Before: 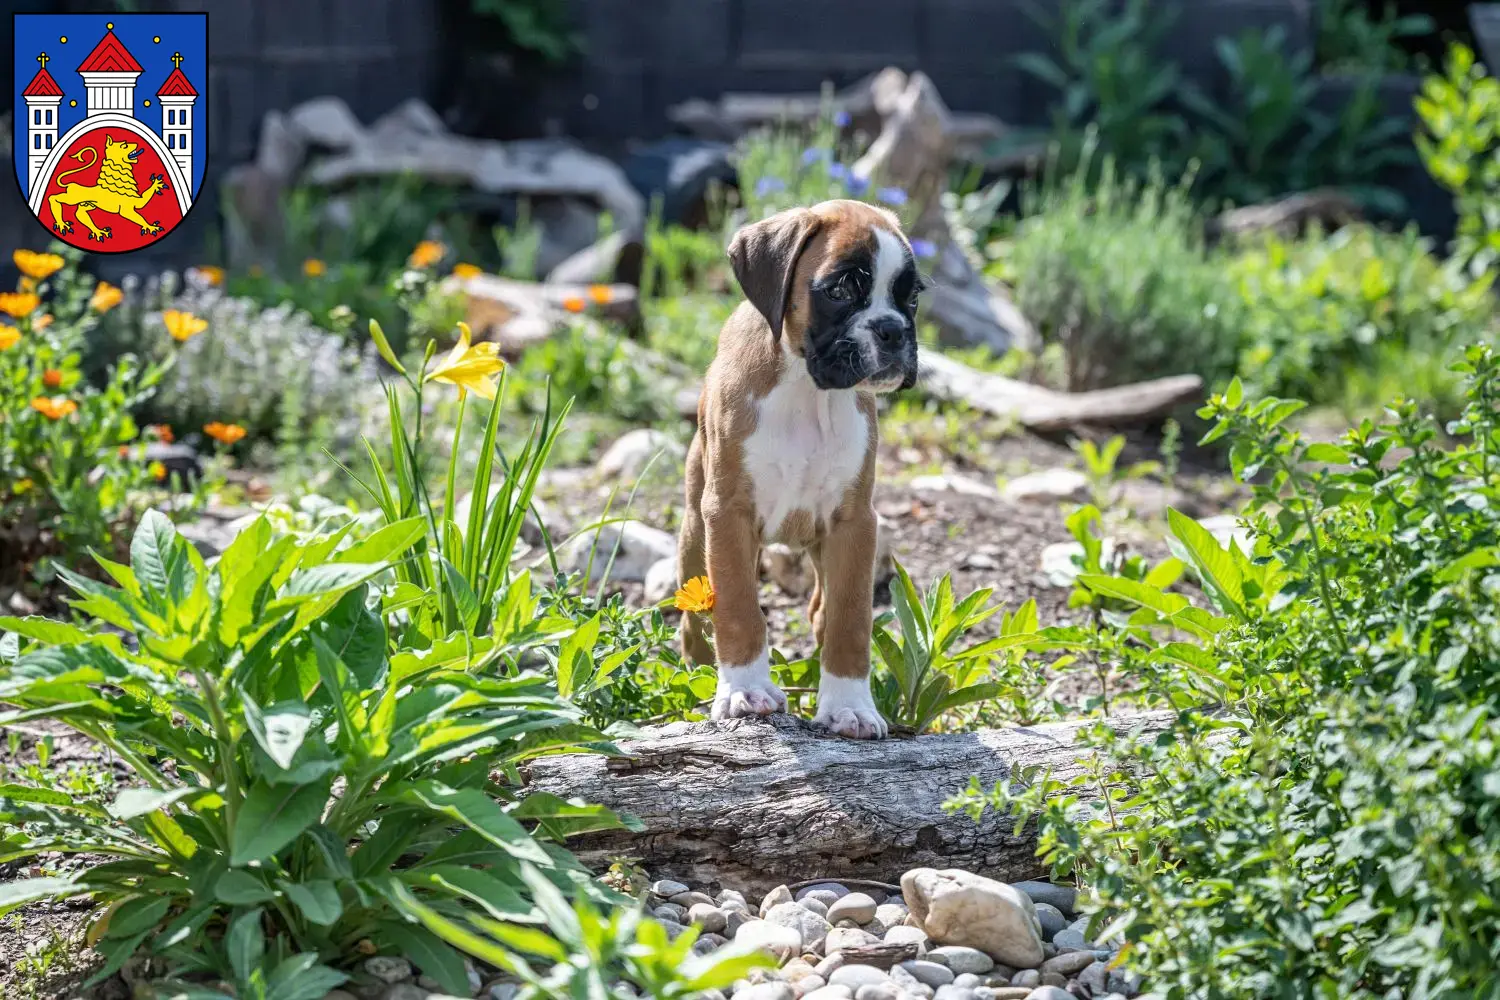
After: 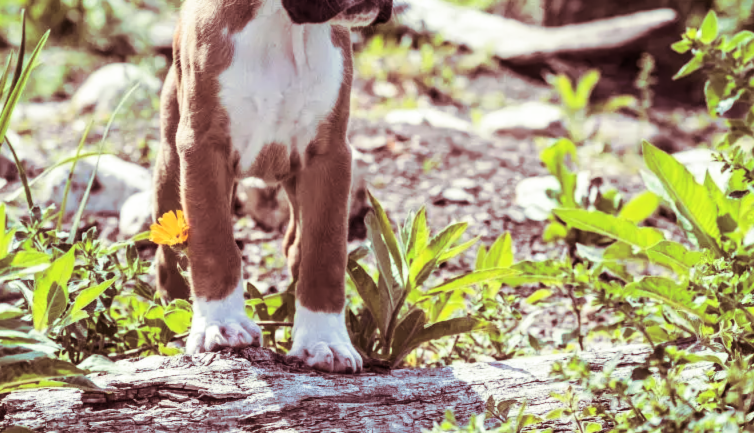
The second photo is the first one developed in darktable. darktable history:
crop: left 35.03%, top 36.625%, right 14.663%, bottom 20.057%
lowpass: radius 0.5, unbound 0
split-toning: compress 20%
contrast brightness saturation: contrast 0.22
